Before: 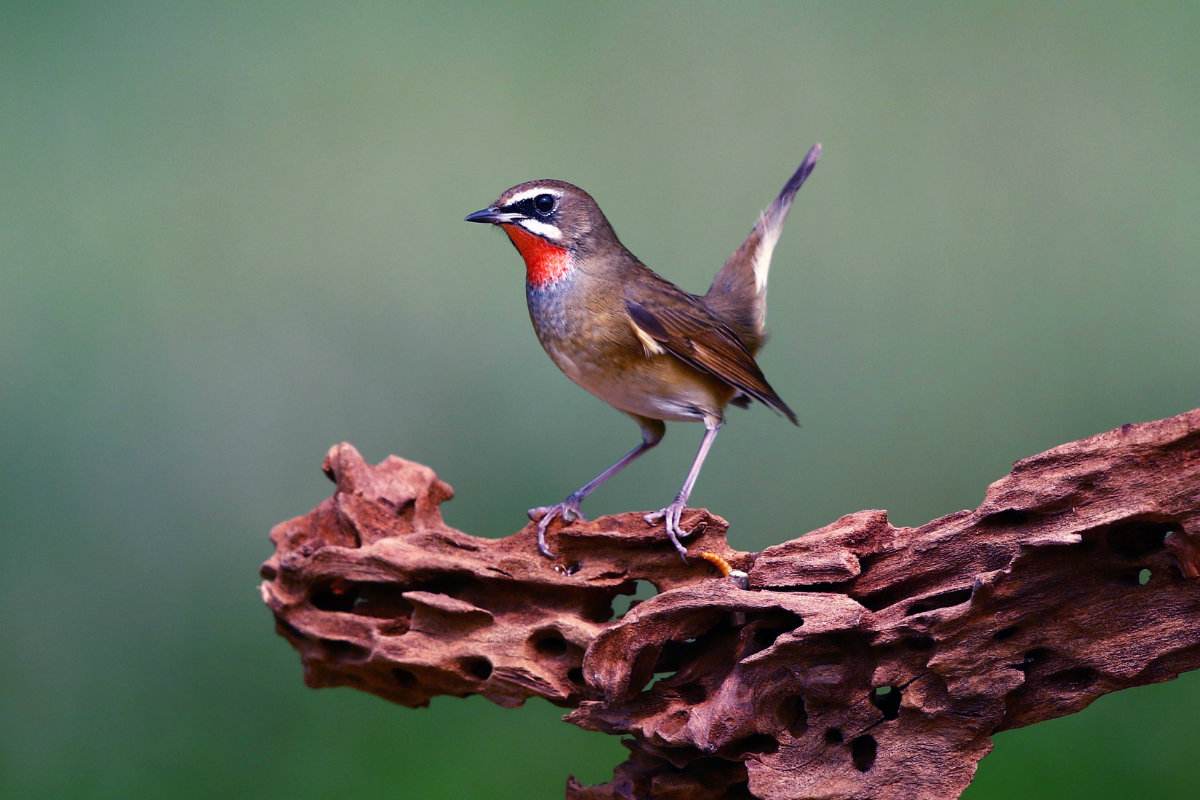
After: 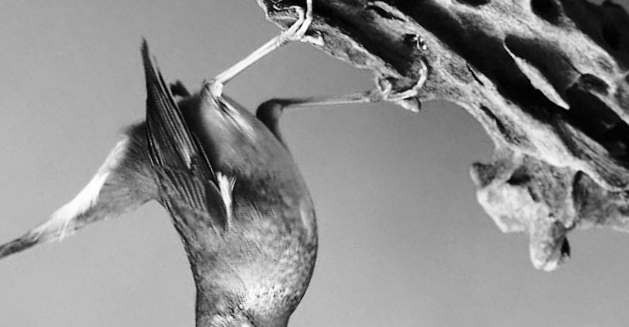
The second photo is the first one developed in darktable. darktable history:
crop and rotate: angle 147.68°, left 9.13%, top 15.639%, right 4.434%, bottom 17.01%
color calibration: output gray [0.21, 0.42, 0.37, 0], illuminant as shot in camera, x 0.358, y 0.373, temperature 4628.91 K, saturation algorithm version 1 (2020)
base curve: curves: ch0 [(0, 0) (0.028, 0.03) (0.121, 0.232) (0.46, 0.748) (0.859, 0.968) (1, 1)], preserve colors none
